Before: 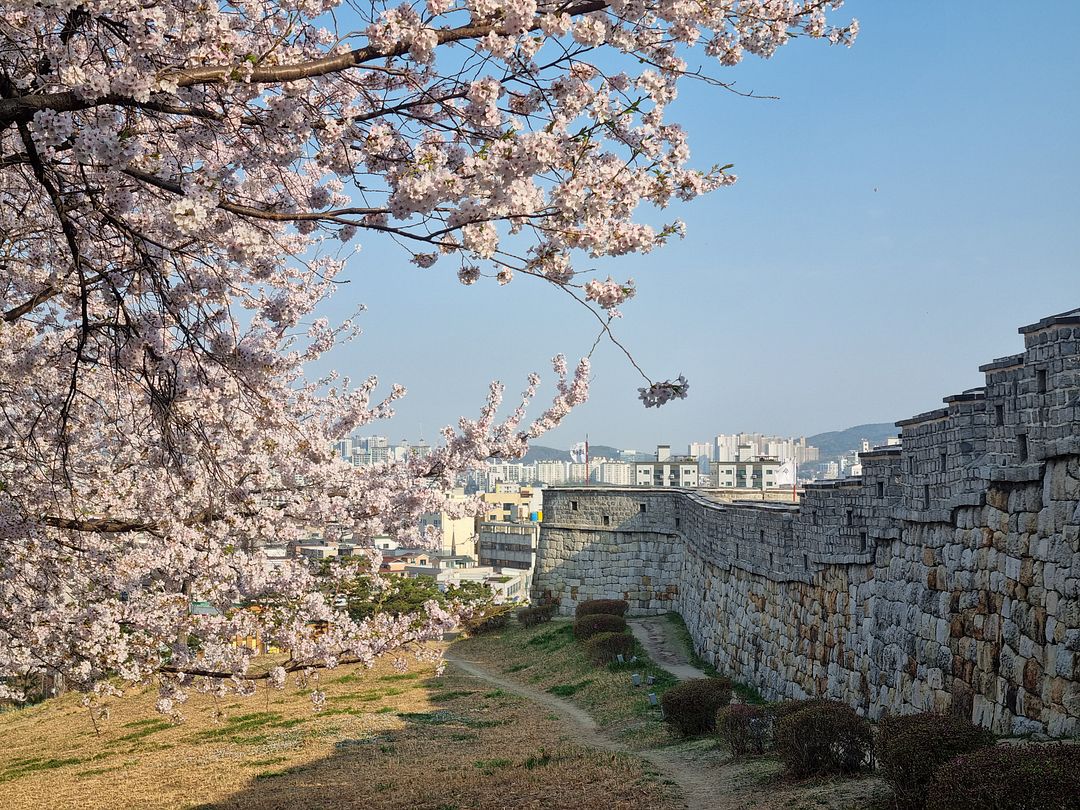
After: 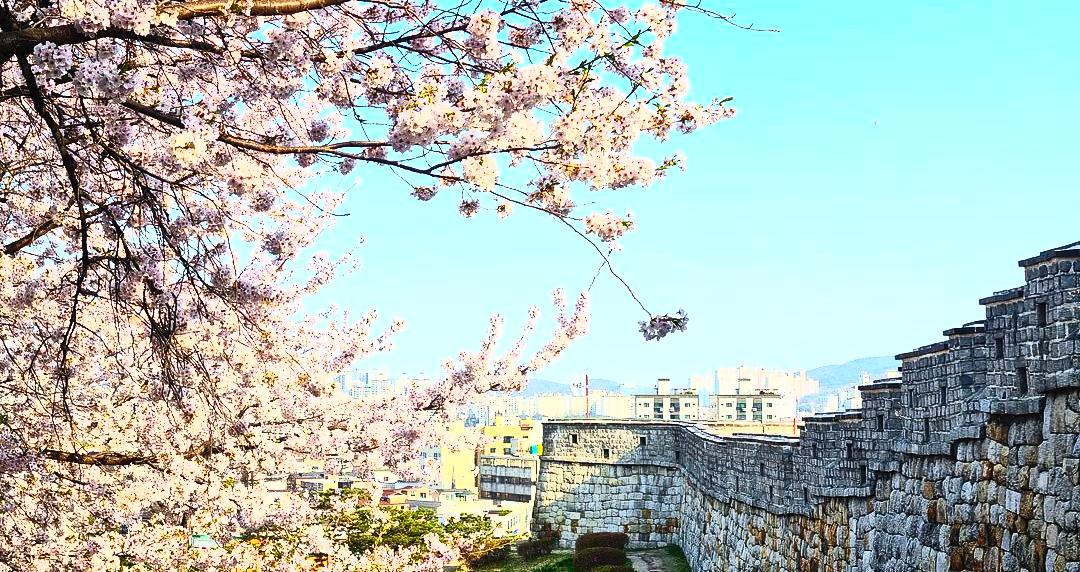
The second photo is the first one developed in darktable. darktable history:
contrast brightness saturation: contrast 0.83, brightness 0.59, saturation 0.59
color balance: output saturation 120%
rgb curve: curves: ch0 [(0, 0) (0.136, 0.078) (0.262, 0.245) (0.414, 0.42) (1, 1)], compensate middle gray true, preserve colors basic power
crop and rotate: top 8.293%, bottom 20.996%
